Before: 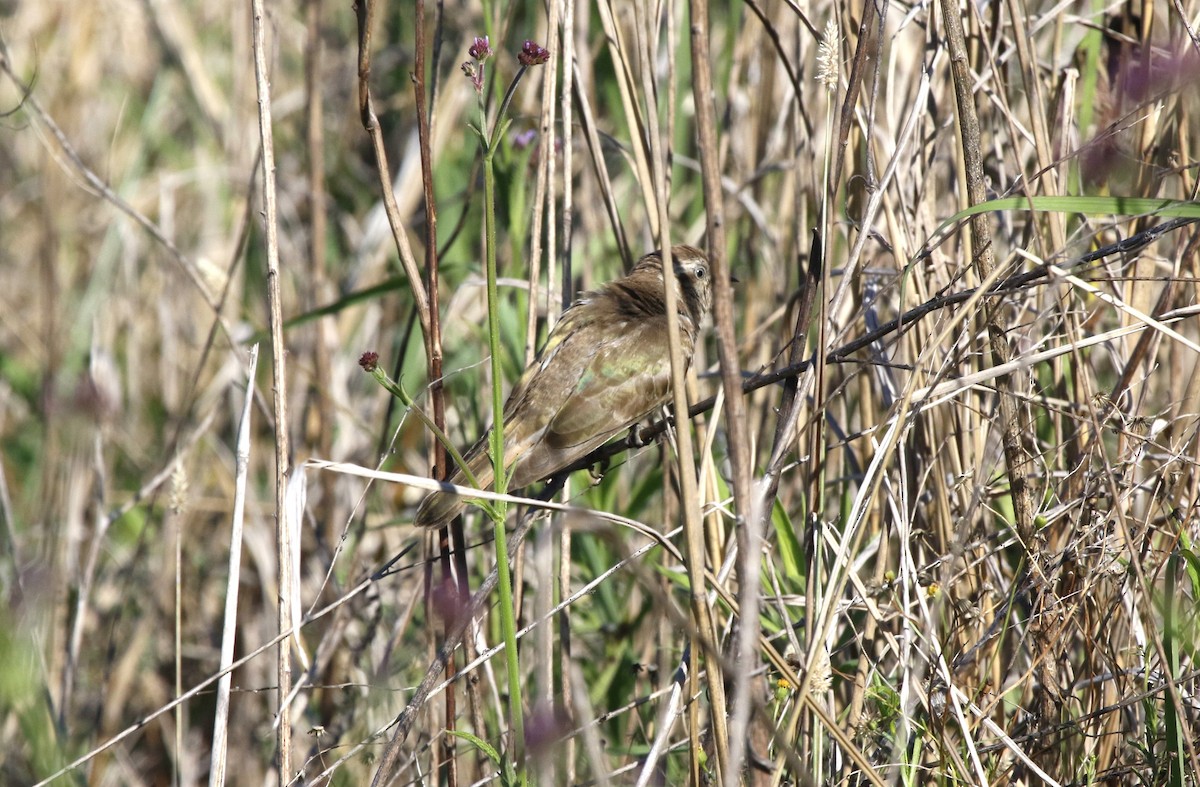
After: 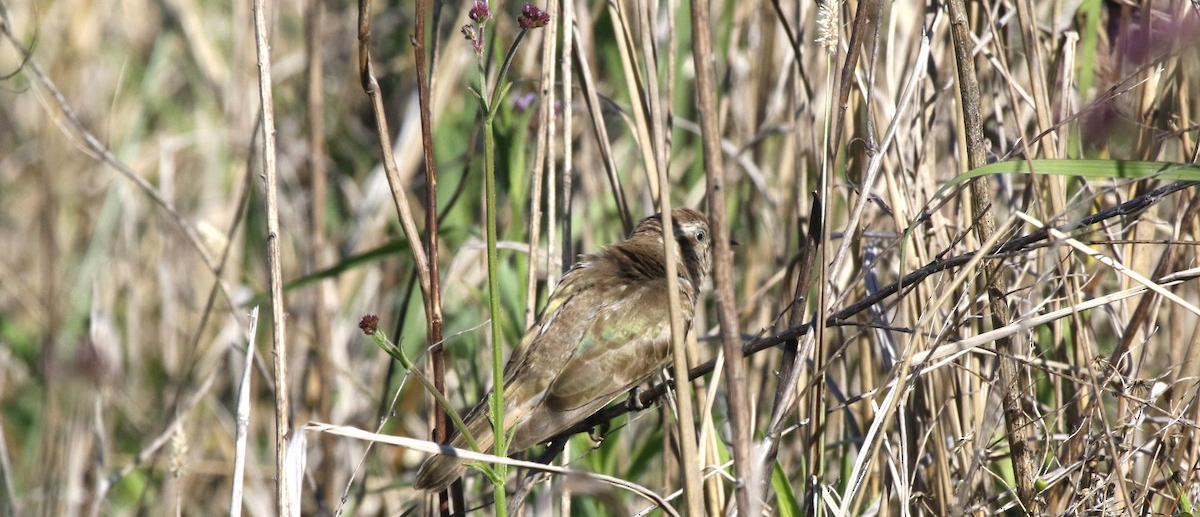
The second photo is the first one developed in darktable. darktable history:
crop and rotate: top 4.799%, bottom 29.485%
